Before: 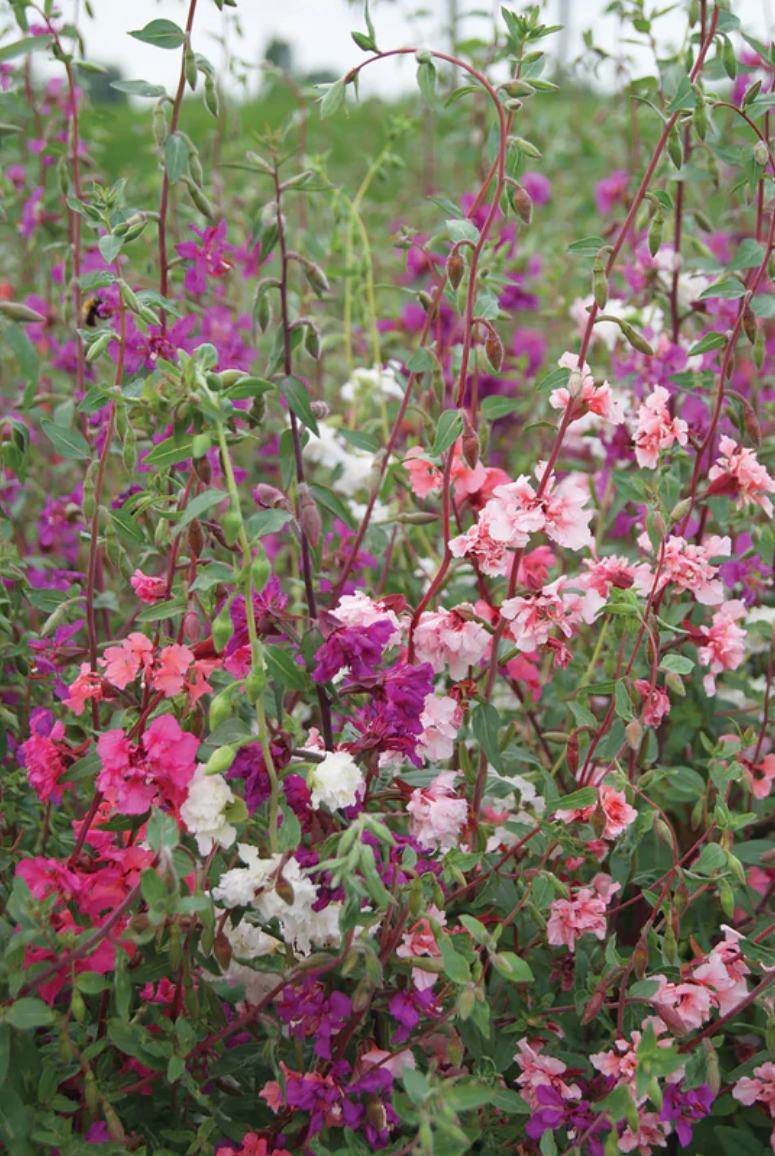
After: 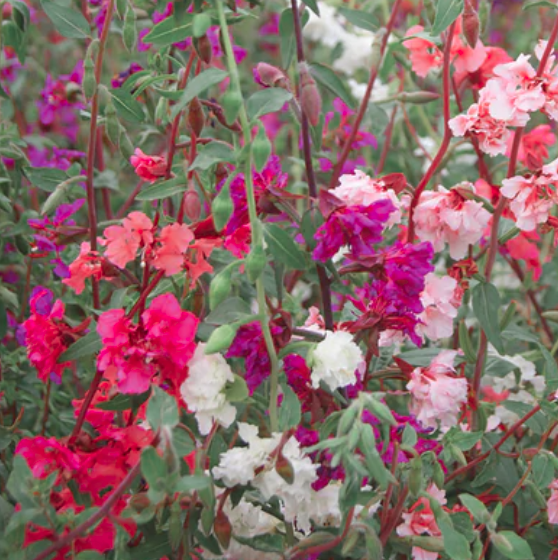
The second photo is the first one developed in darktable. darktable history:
color zones: curves: ch0 [(0, 0.466) (0.128, 0.466) (0.25, 0.5) (0.375, 0.456) (0.5, 0.5) (0.625, 0.5) (0.737, 0.652) (0.875, 0.5)]; ch1 [(0, 0.603) (0.125, 0.618) (0.261, 0.348) (0.372, 0.353) (0.497, 0.363) (0.611, 0.45) (0.731, 0.427) (0.875, 0.518) (0.998, 0.652)]; ch2 [(0, 0.559) (0.125, 0.451) (0.253, 0.564) (0.37, 0.578) (0.5, 0.466) (0.625, 0.471) (0.731, 0.471) (0.88, 0.485)]
bloom: size 40%
crop: top 36.498%, right 27.964%, bottom 14.995%
